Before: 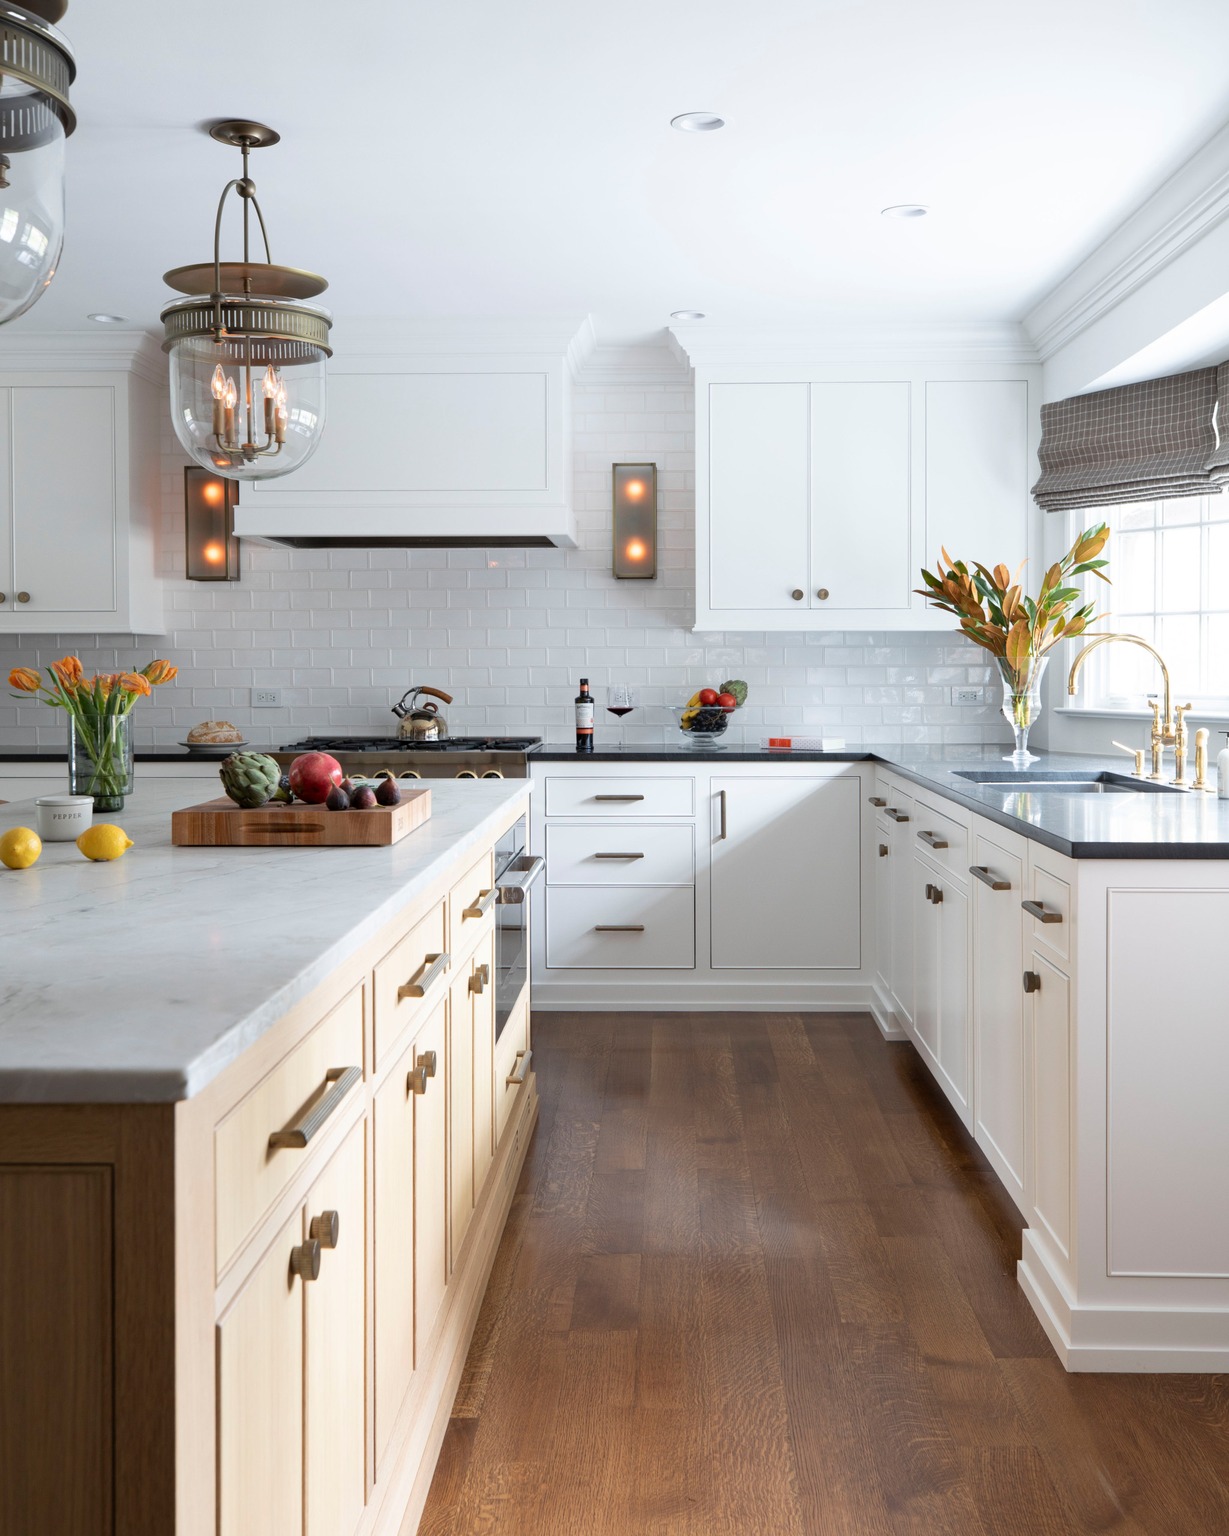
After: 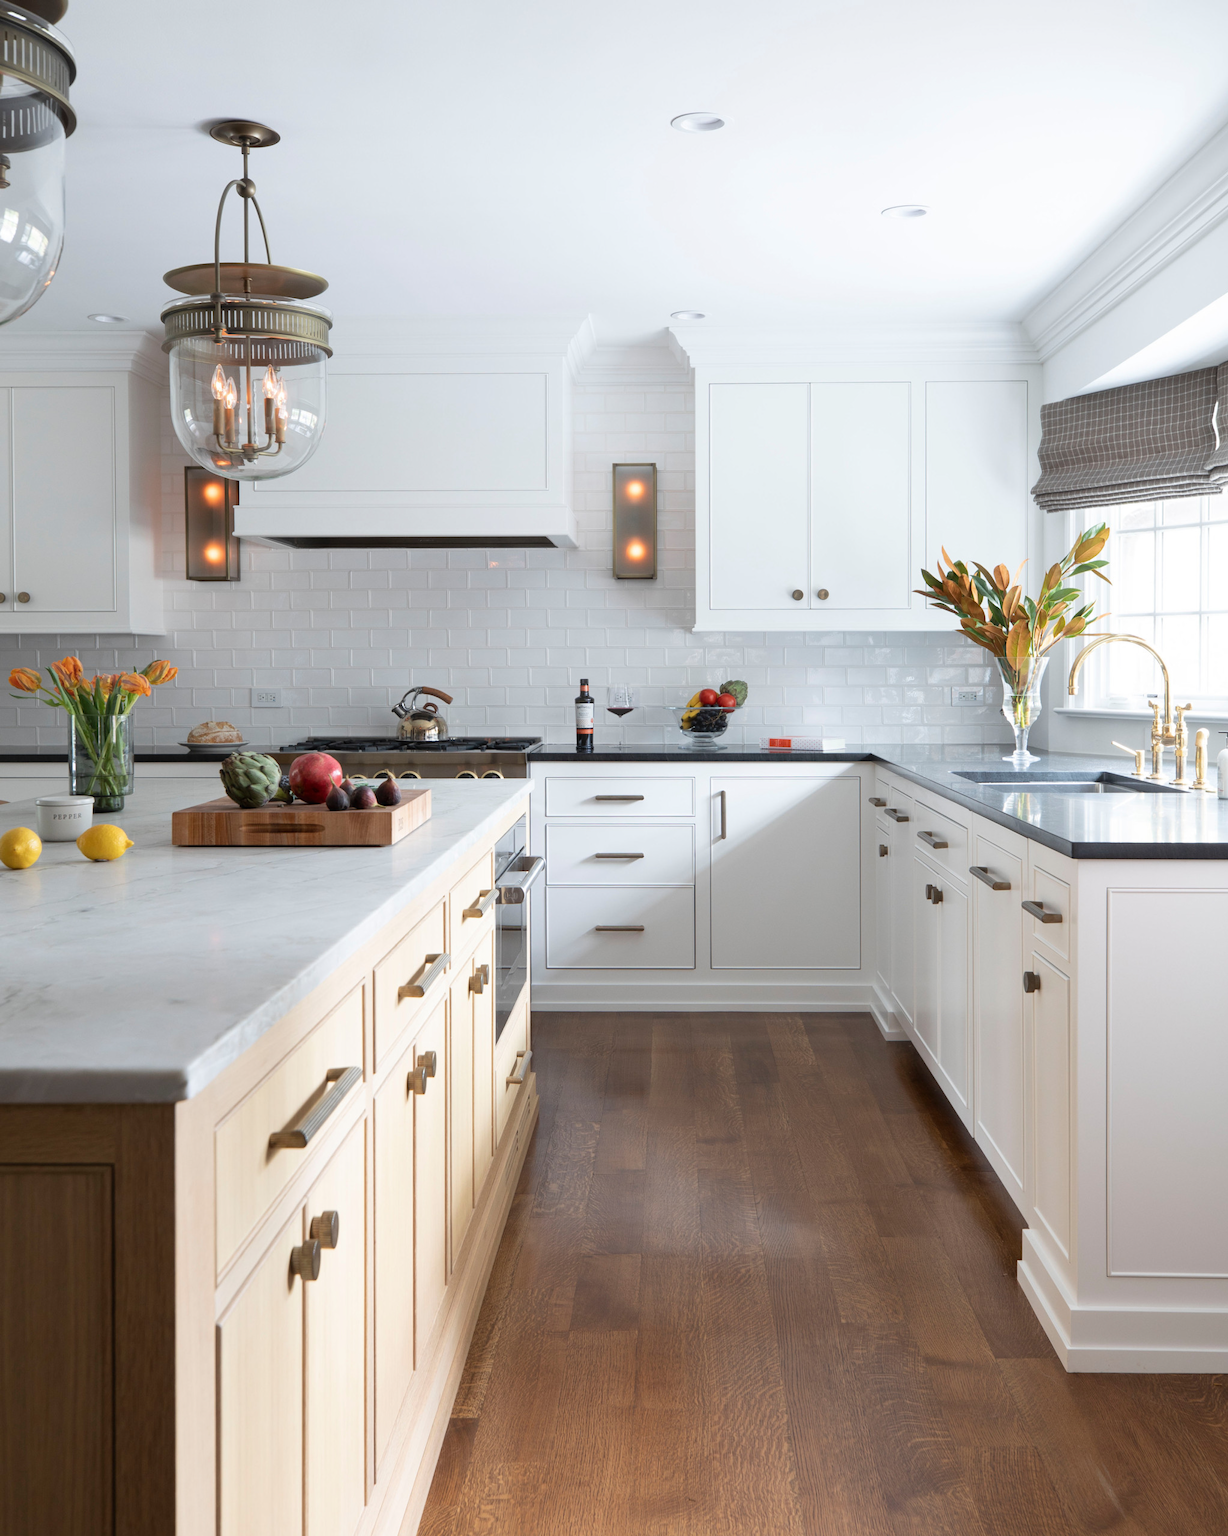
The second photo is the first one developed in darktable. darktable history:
haze removal: strength -0.048, compatibility mode true, adaptive false
